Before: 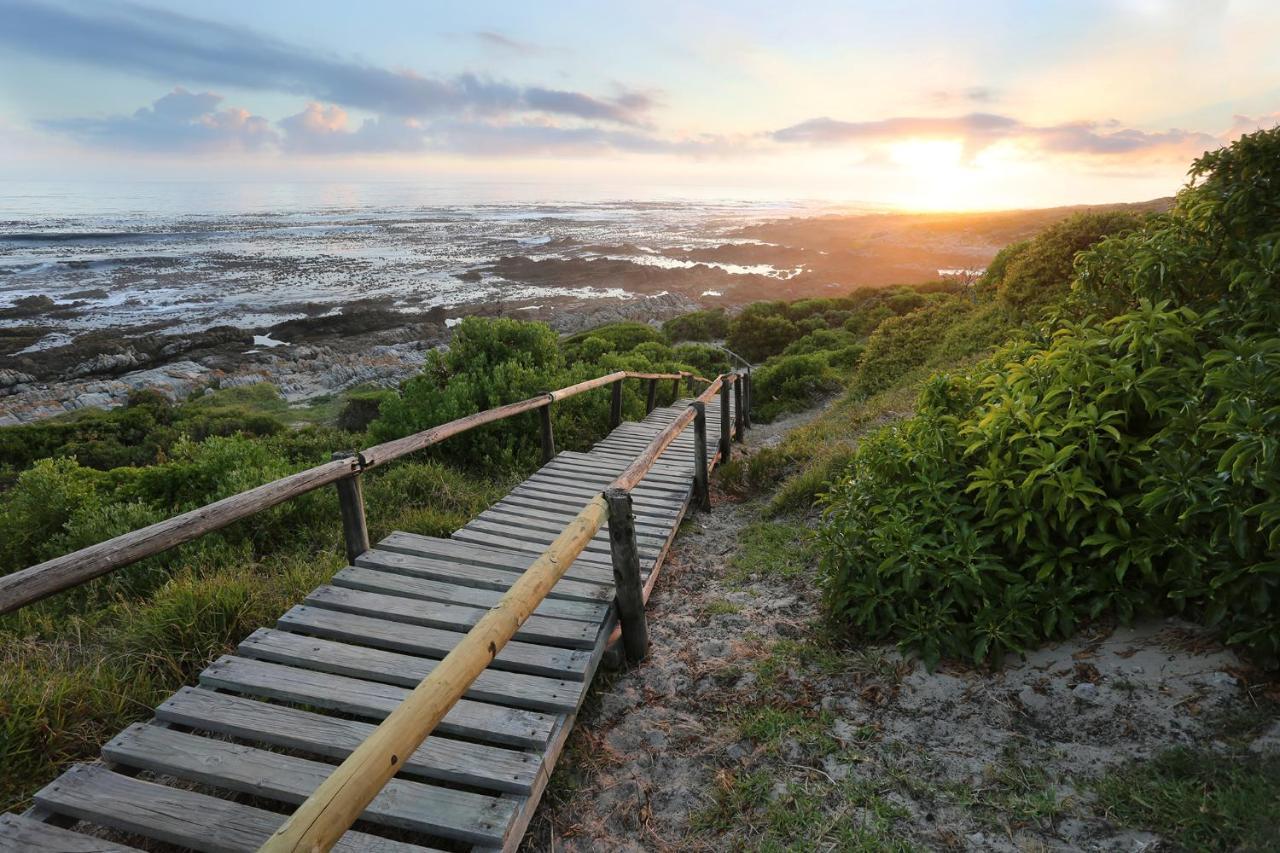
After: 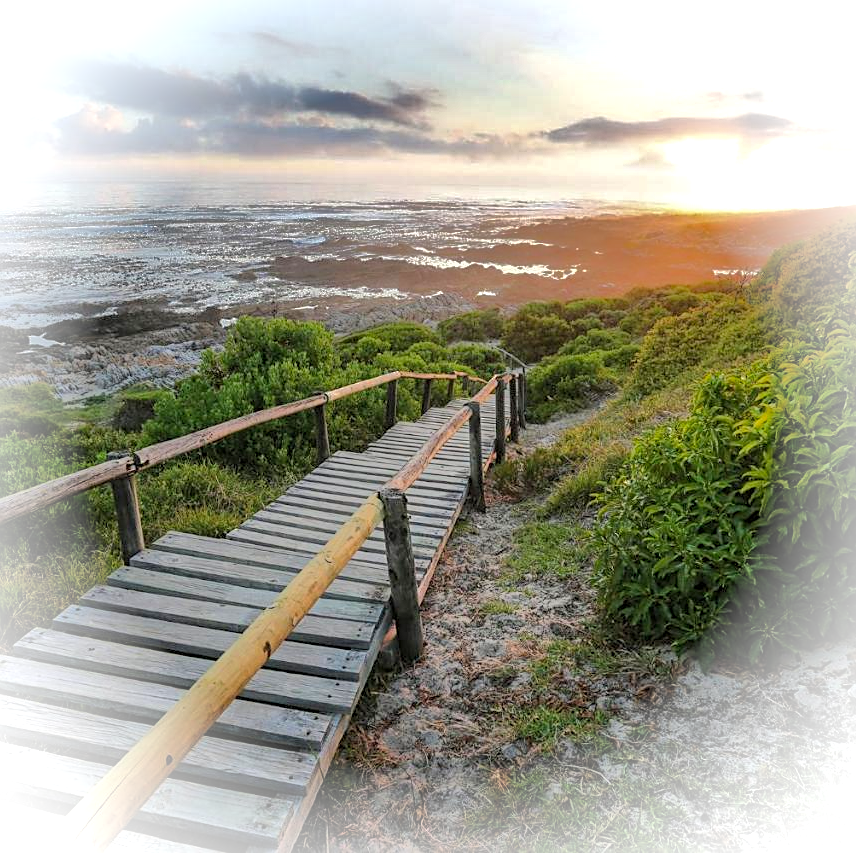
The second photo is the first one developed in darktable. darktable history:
vignetting: brightness 0.986, saturation -0.49, automatic ratio true
crop and rotate: left 17.655%, right 15.438%
color zones: curves: ch1 [(0.077, 0.436) (0.25, 0.5) (0.75, 0.5)]
shadows and highlights: shadows -18.39, highlights -73.11, shadows color adjustment 99.14%, highlights color adjustment 0.581%
local contrast: on, module defaults
sharpen: on, module defaults
contrast brightness saturation: contrast 0.065, brightness 0.179, saturation 0.398
